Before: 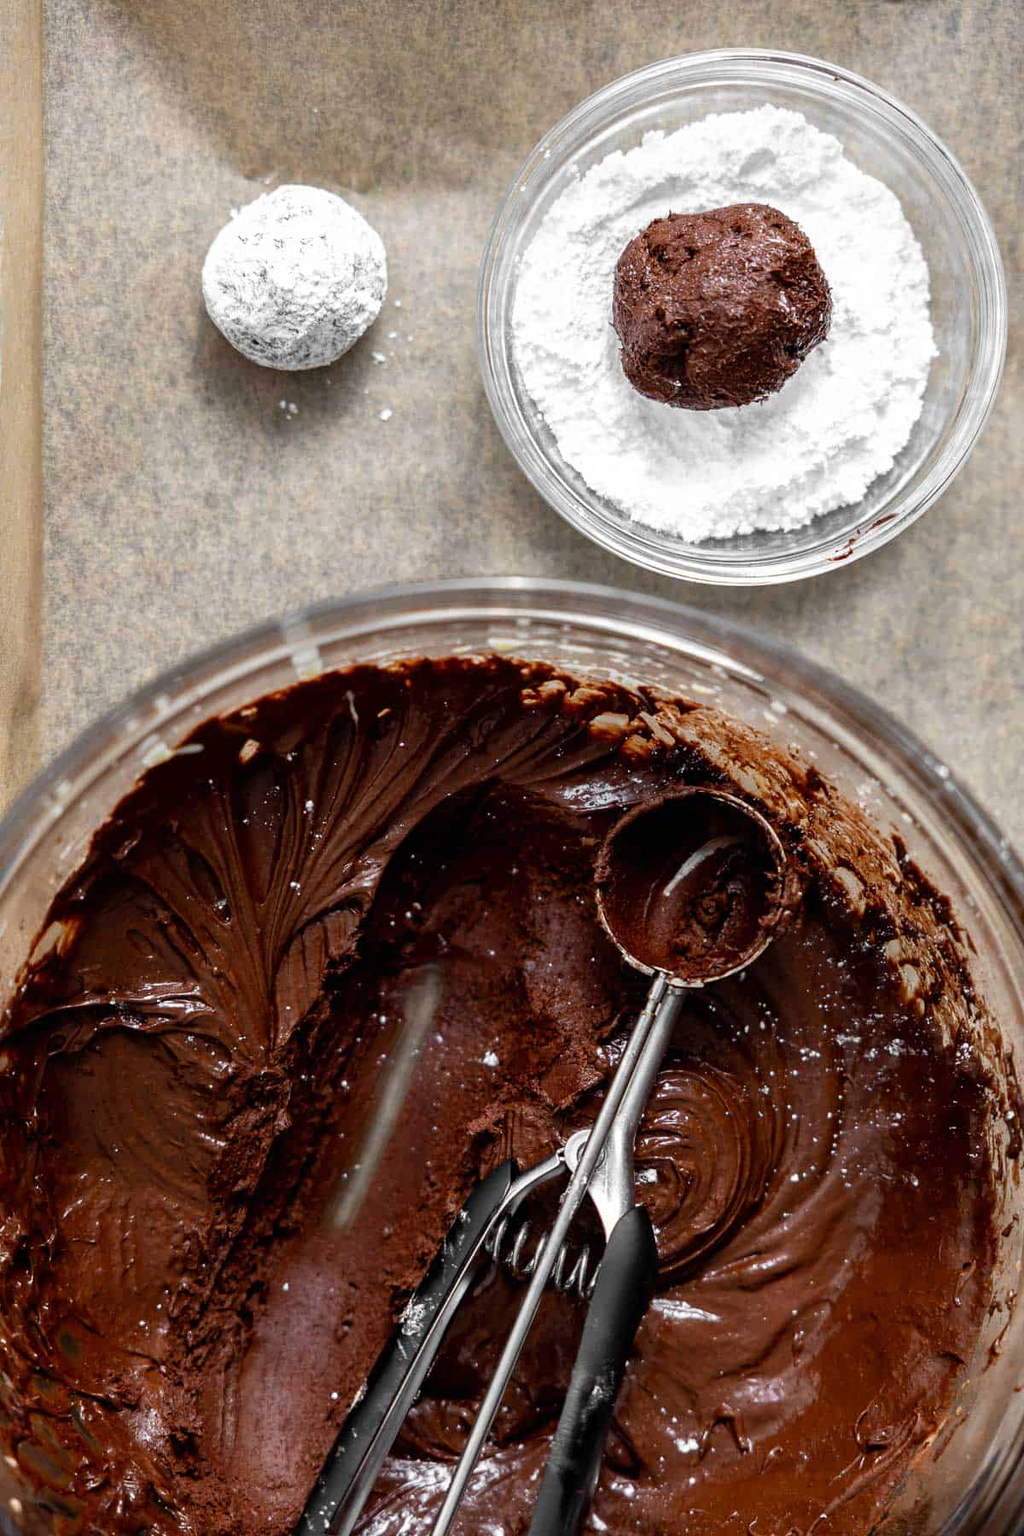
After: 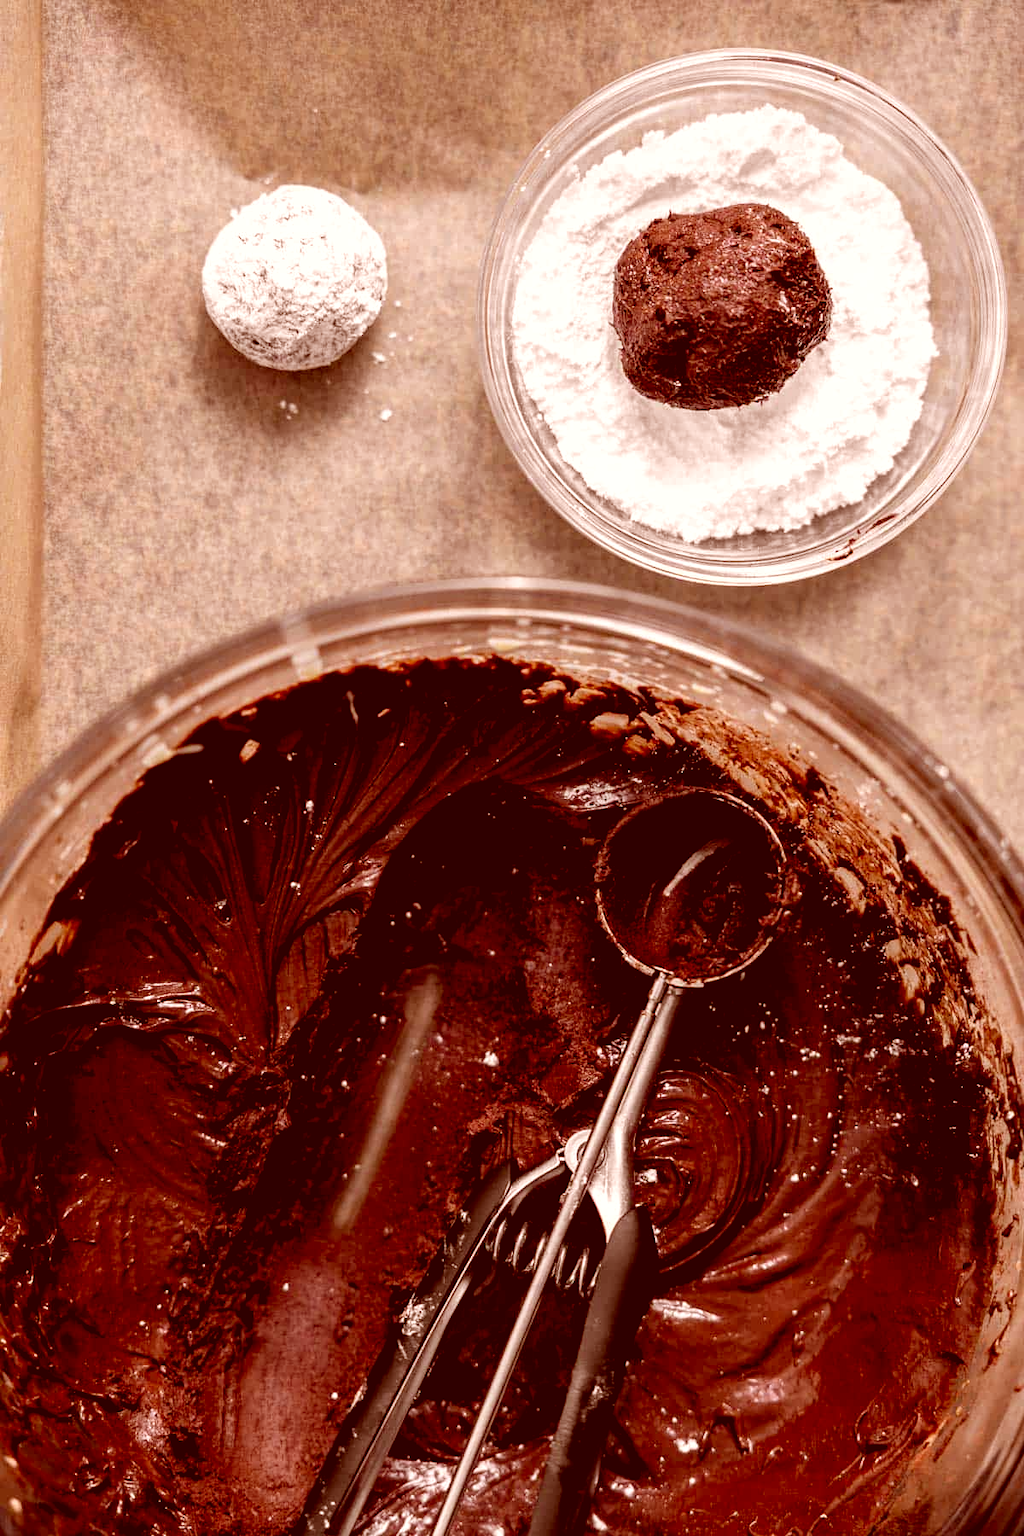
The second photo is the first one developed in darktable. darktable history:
color correction: highlights a* 9.03, highlights b* 8.71, shadows a* 40, shadows b* 40, saturation 0.8
levels: levels [0.073, 0.497, 0.972]
